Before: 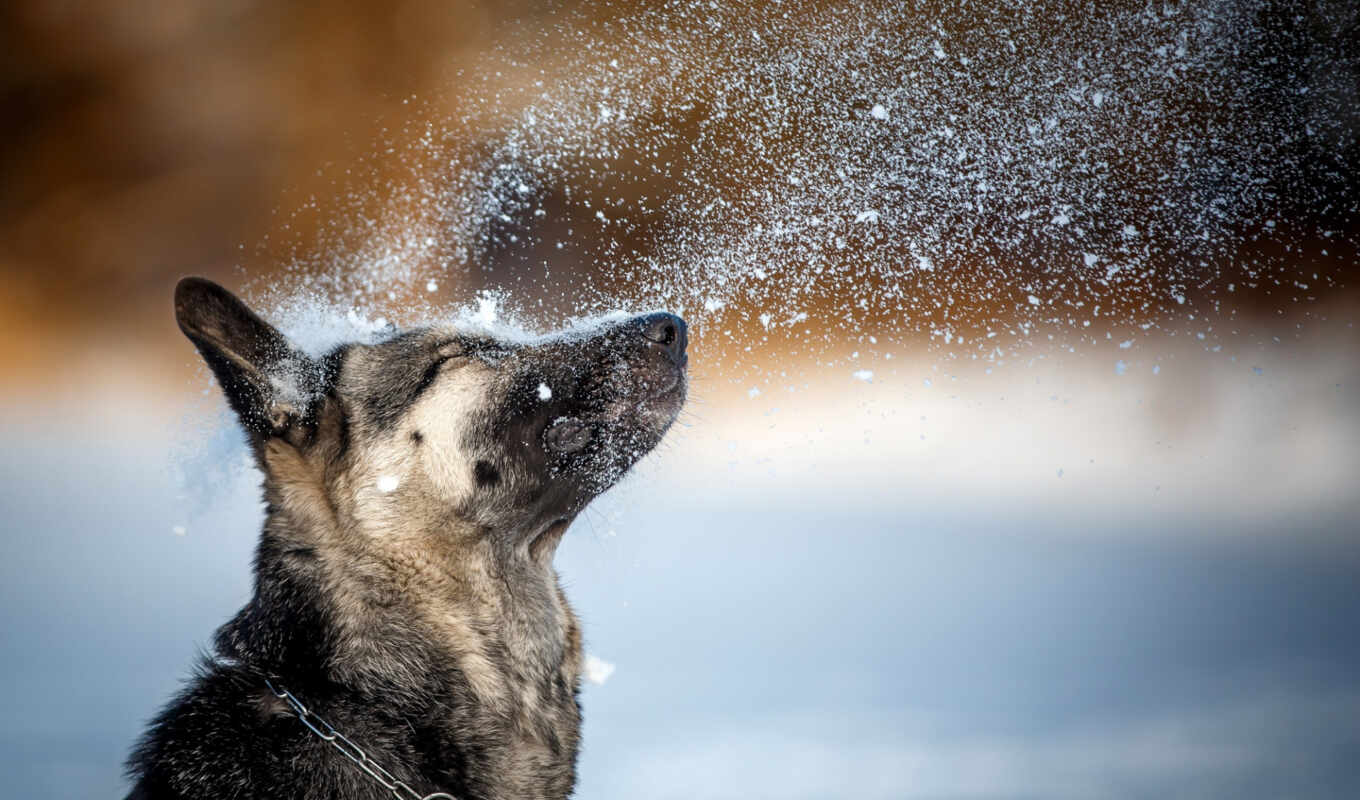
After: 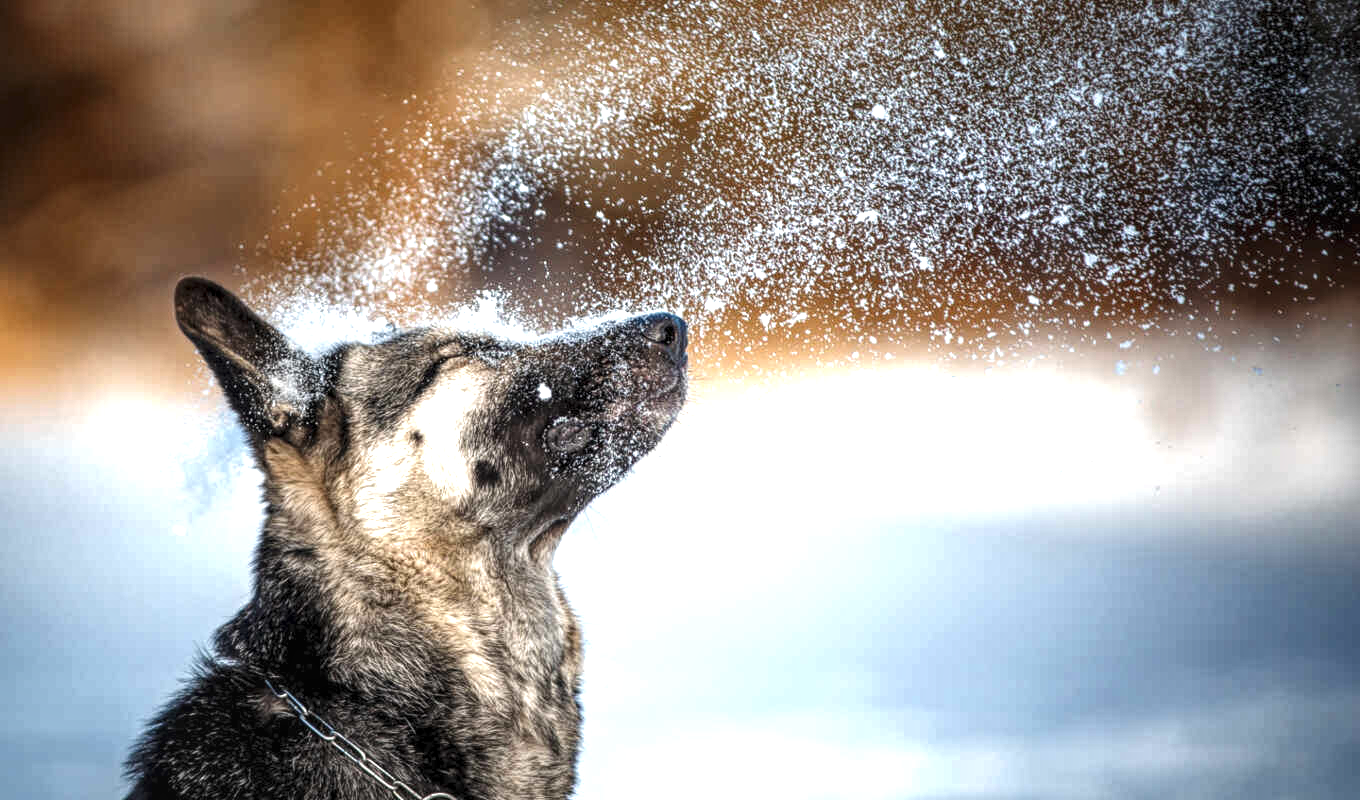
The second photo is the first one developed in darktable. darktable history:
exposure: black level correction -0.005, exposure 0.622 EV, compensate highlight preservation false
local contrast: highlights 100%, shadows 100%, detail 200%, midtone range 0.2
